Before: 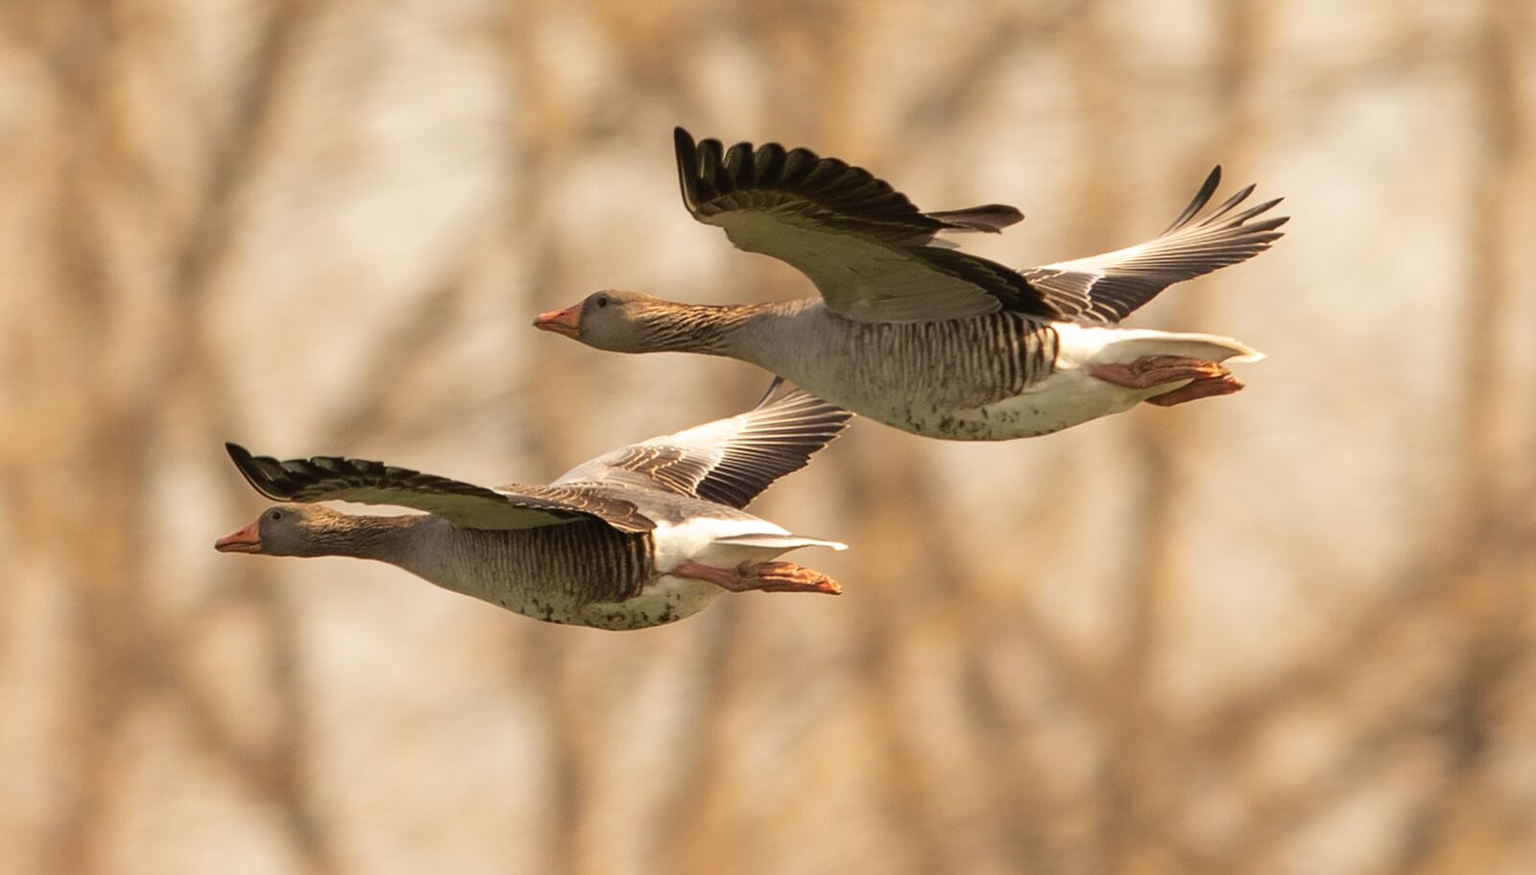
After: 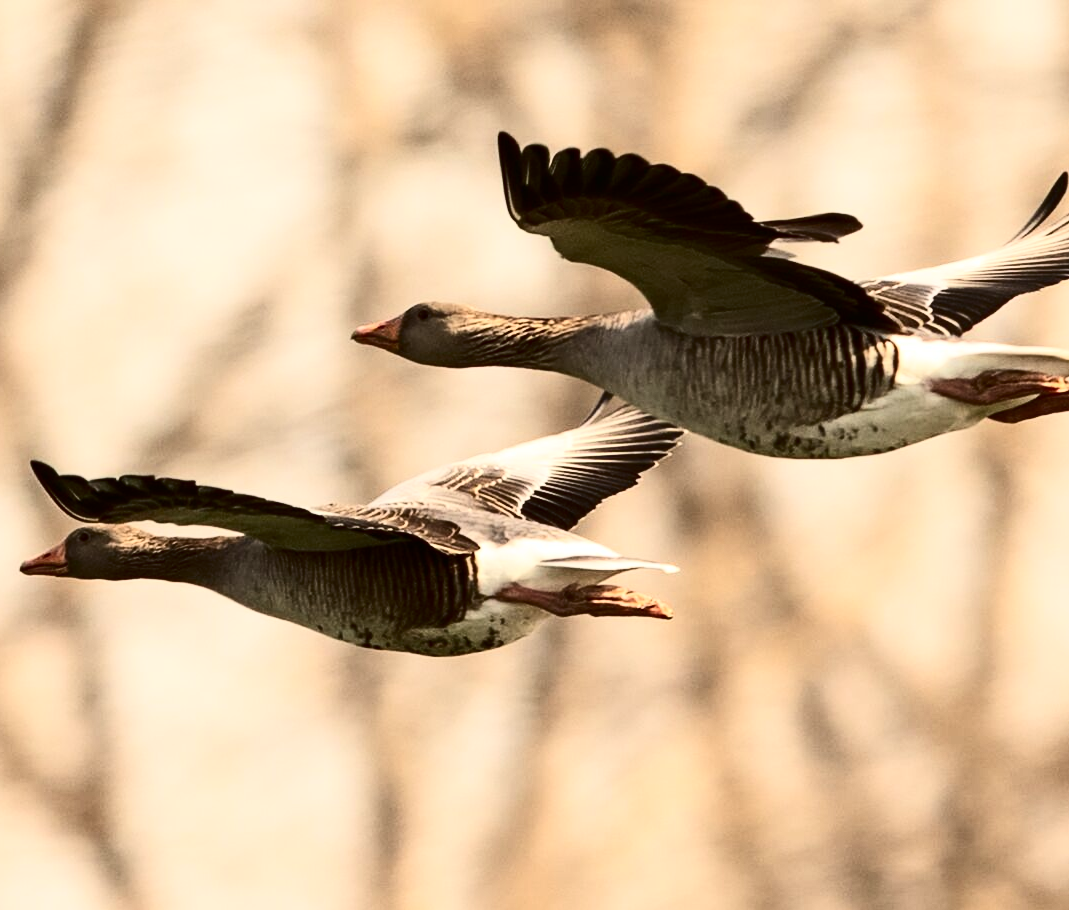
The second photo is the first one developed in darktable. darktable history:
crop and rotate: left 12.767%, right 20.402%
contrast brightness saturation: contrast 0.506, saturation -0.089
